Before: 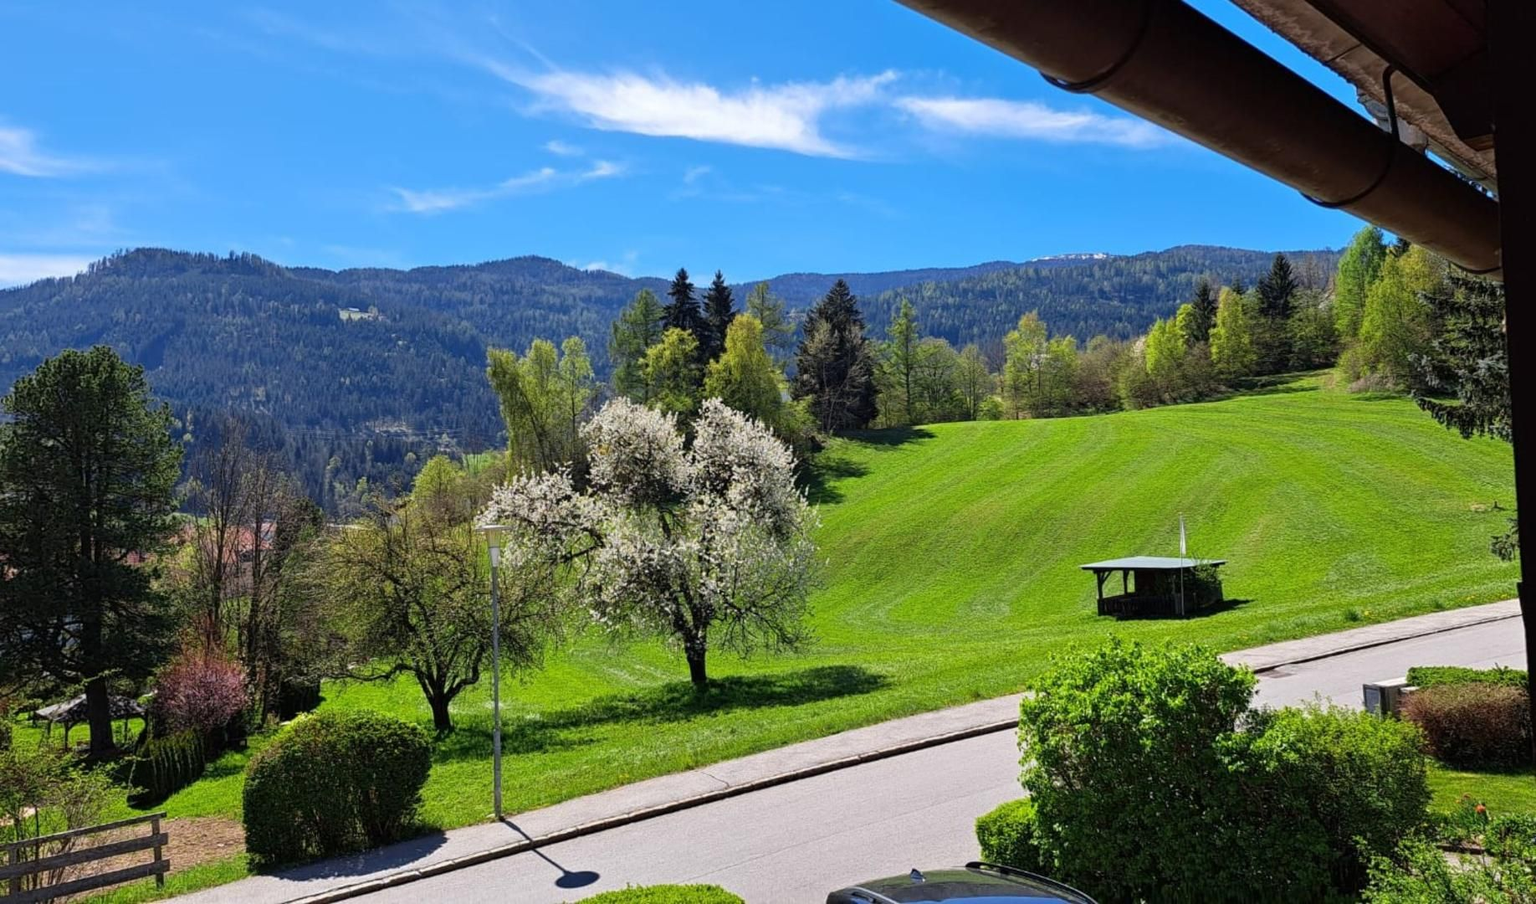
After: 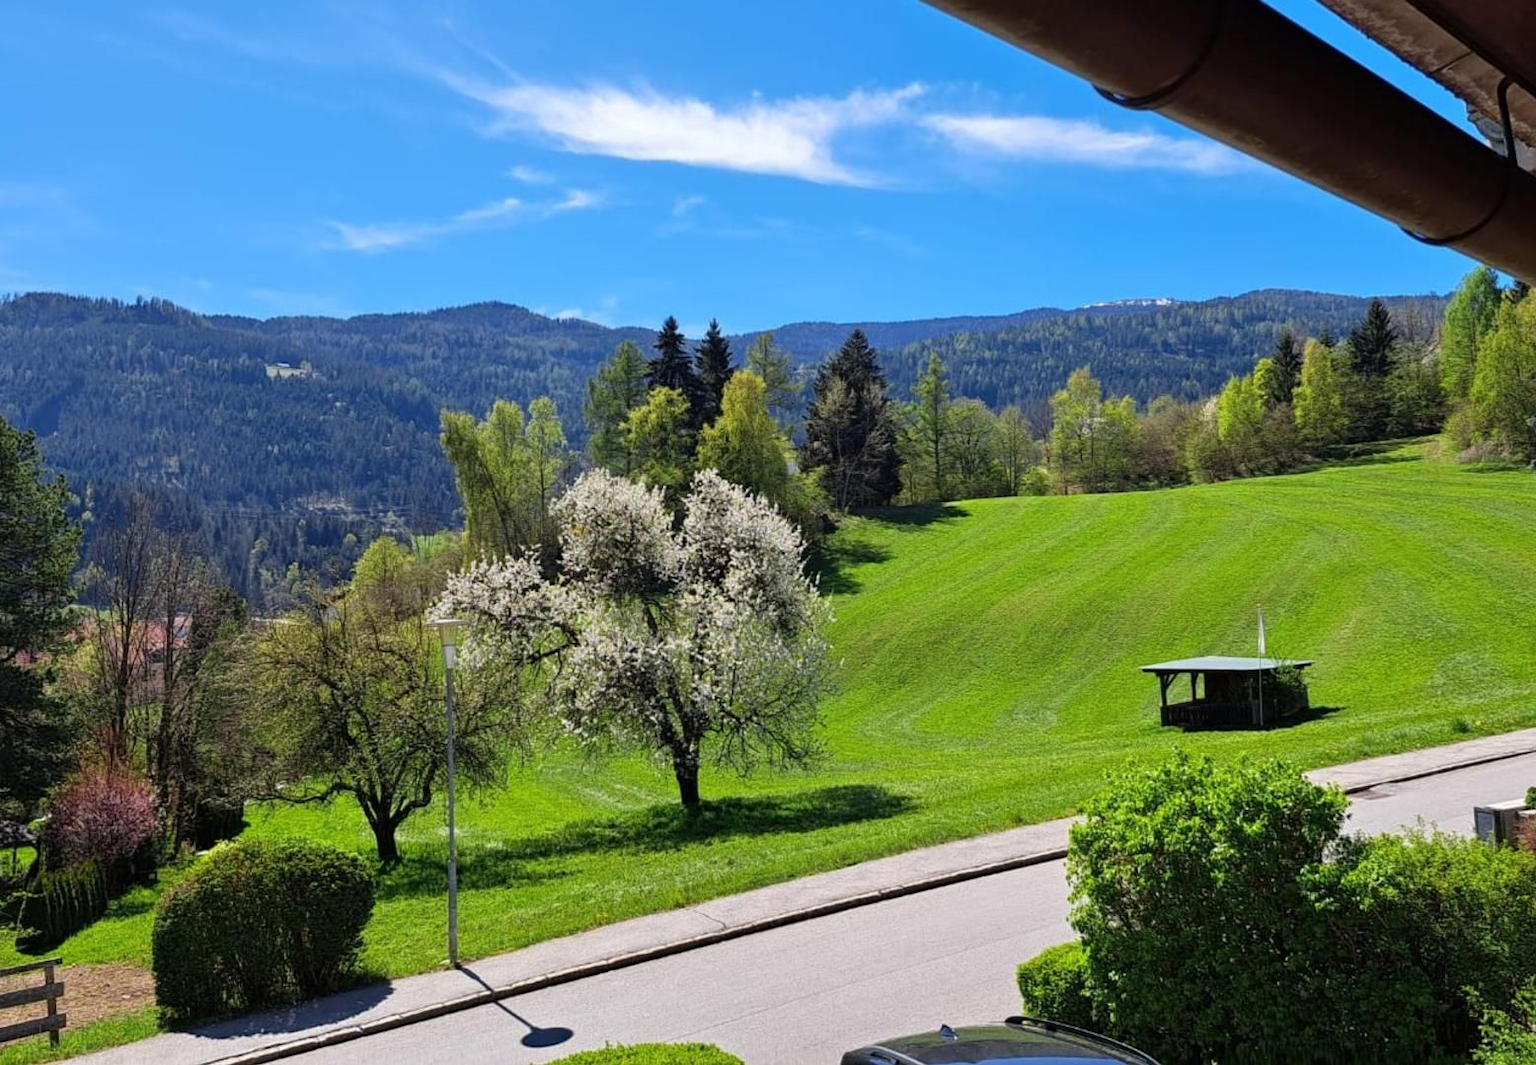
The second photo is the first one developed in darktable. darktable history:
crop: left 7.415%, right 7.825%
